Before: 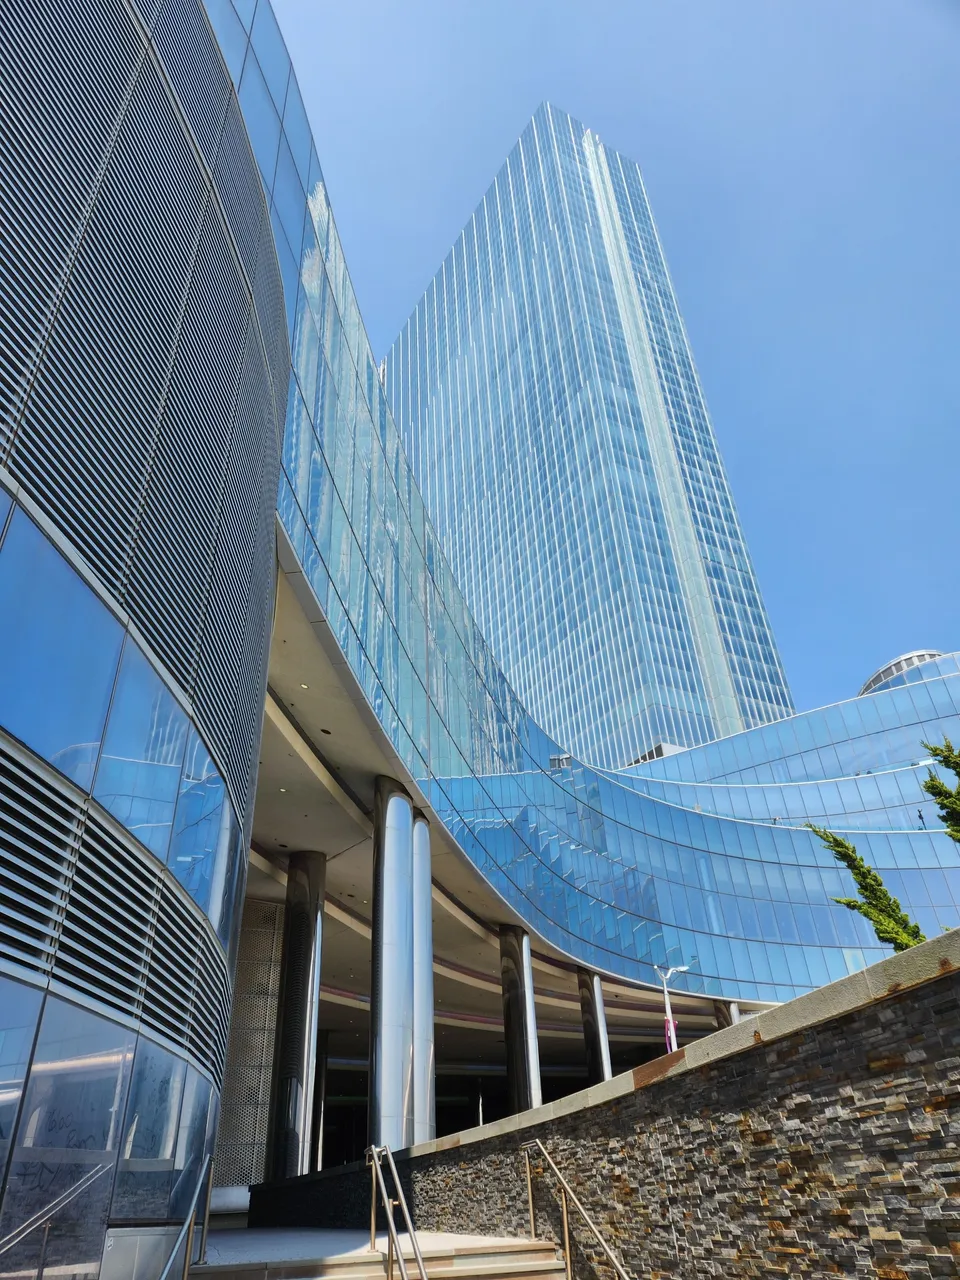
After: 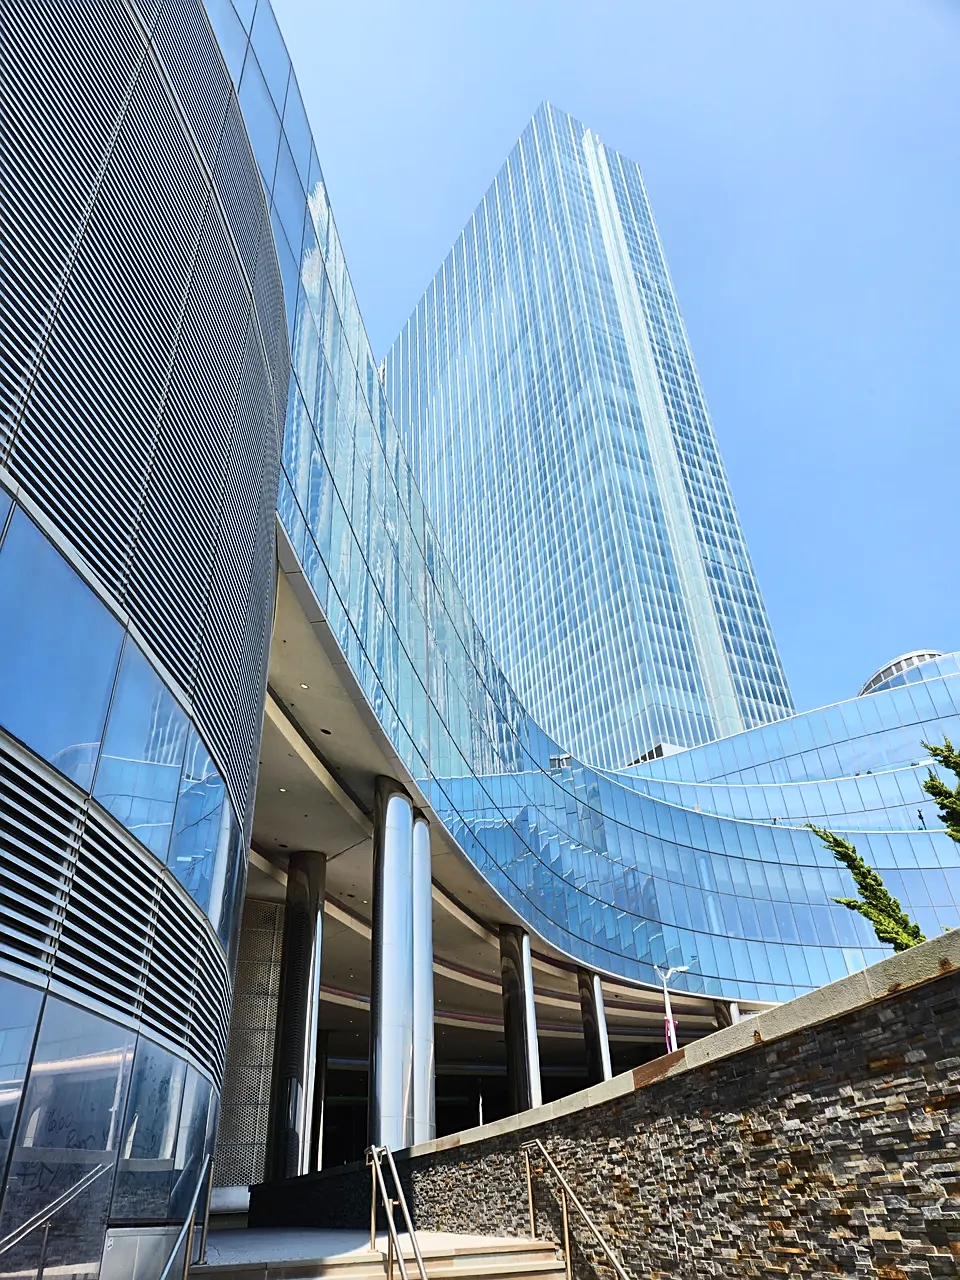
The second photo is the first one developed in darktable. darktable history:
sharpen: on, module defaults
contrast brightness saturation: contrast 0.239, brightness 0.093
